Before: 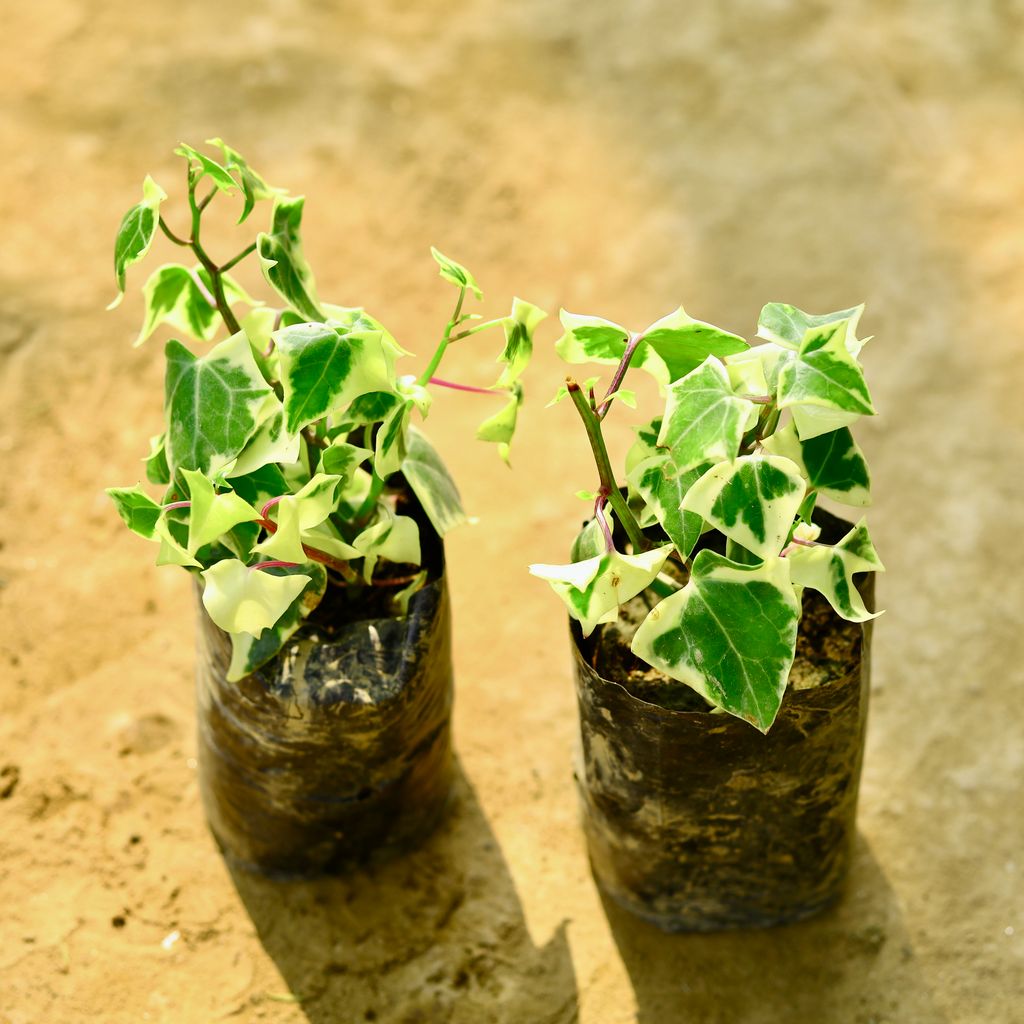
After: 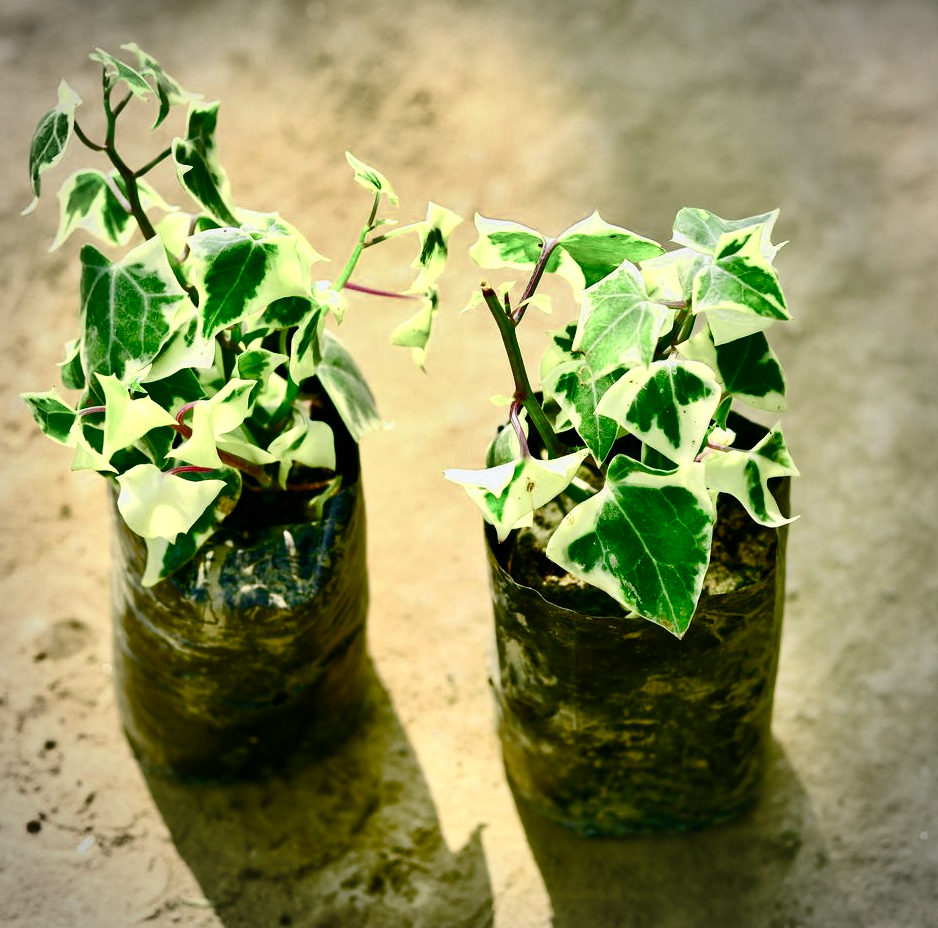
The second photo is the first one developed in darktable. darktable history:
crop and rotate: left 8.323%, top 9.29%
vignetting: automatic ratio true
color balance rgb: power › luminance -7.686%, power › chroma 2.252%, power › hue 221.2°, linear chroma grading › global chroma 15.464%, perceptual saturation grading › global saturation 20%, perceptual saturation grading › highlights -49.167%, perceptual saturation grading › shadows 26.028%, saturation formula JzAzBz (2021)
shadows and highlights: highlights color adjustment 0.515%, low approximation 0.01, soften with gaussian
